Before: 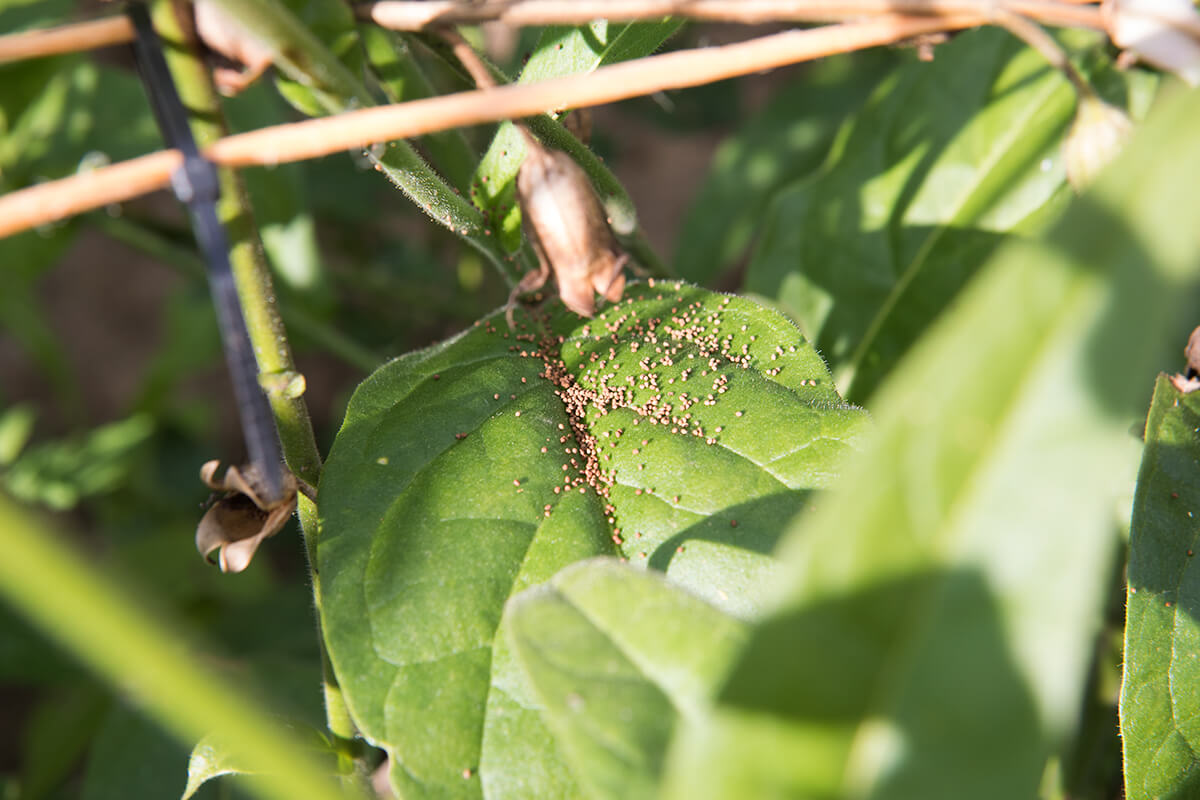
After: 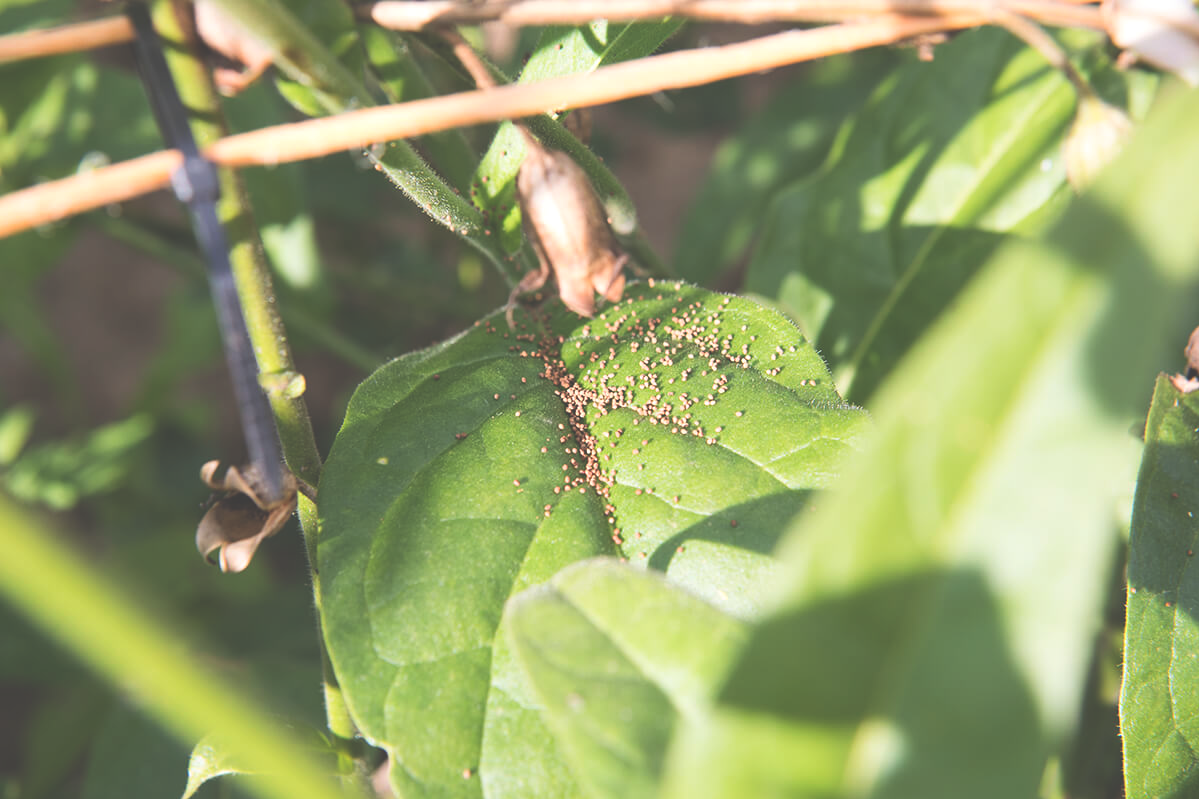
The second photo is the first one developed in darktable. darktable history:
exposure: black level correction -0.042, exposure 0.063 EV, compensate exposure bias true, compensate highlight preservation false
crop: left 0.007%
contrast brightness saturation: contrast 0.098, brightness 0.037, saturation 0.087
